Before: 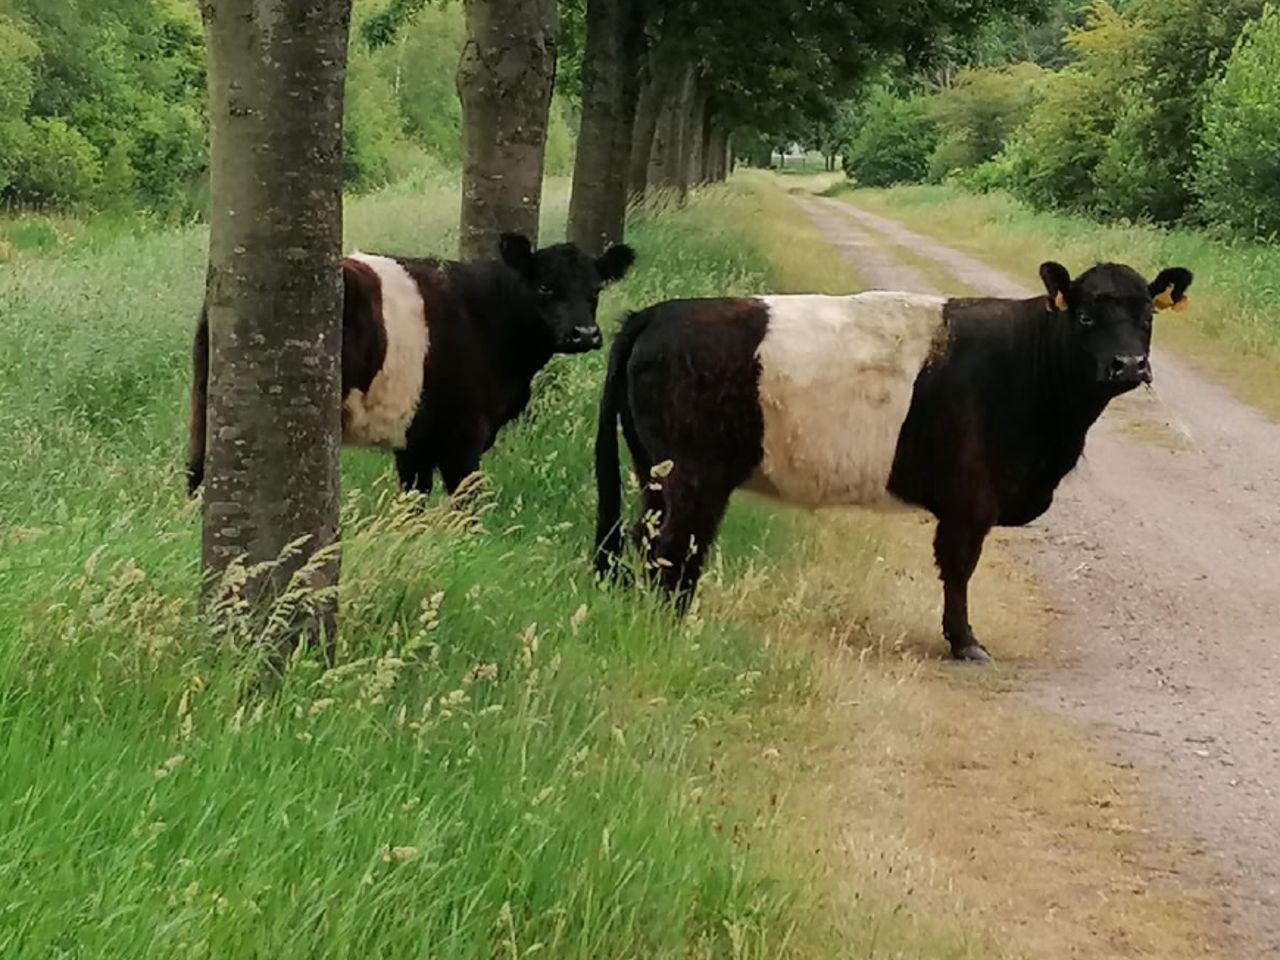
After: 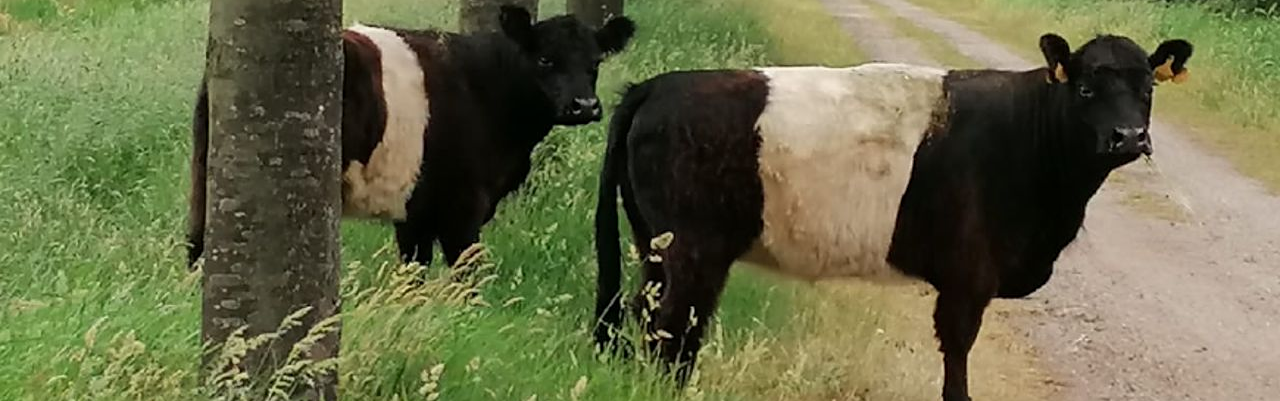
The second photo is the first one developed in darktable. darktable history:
sharpen: amount 0.2
crop and rotate: top 23.84%, bottom 34.294%
